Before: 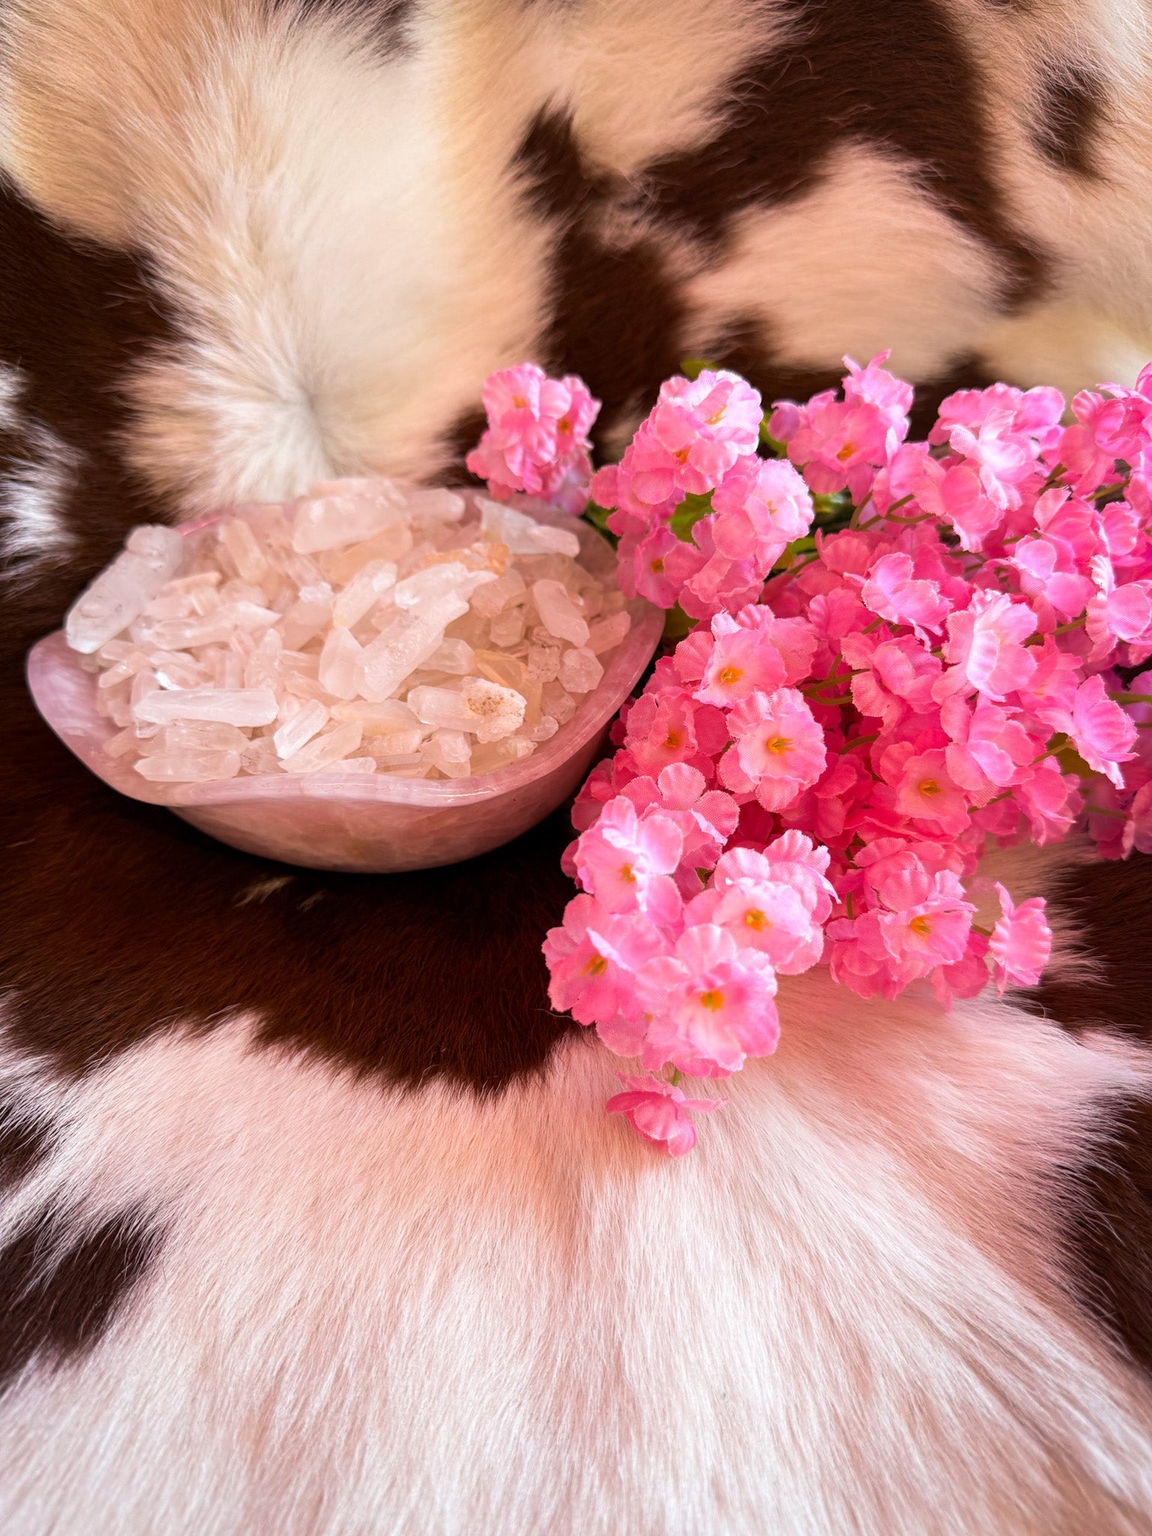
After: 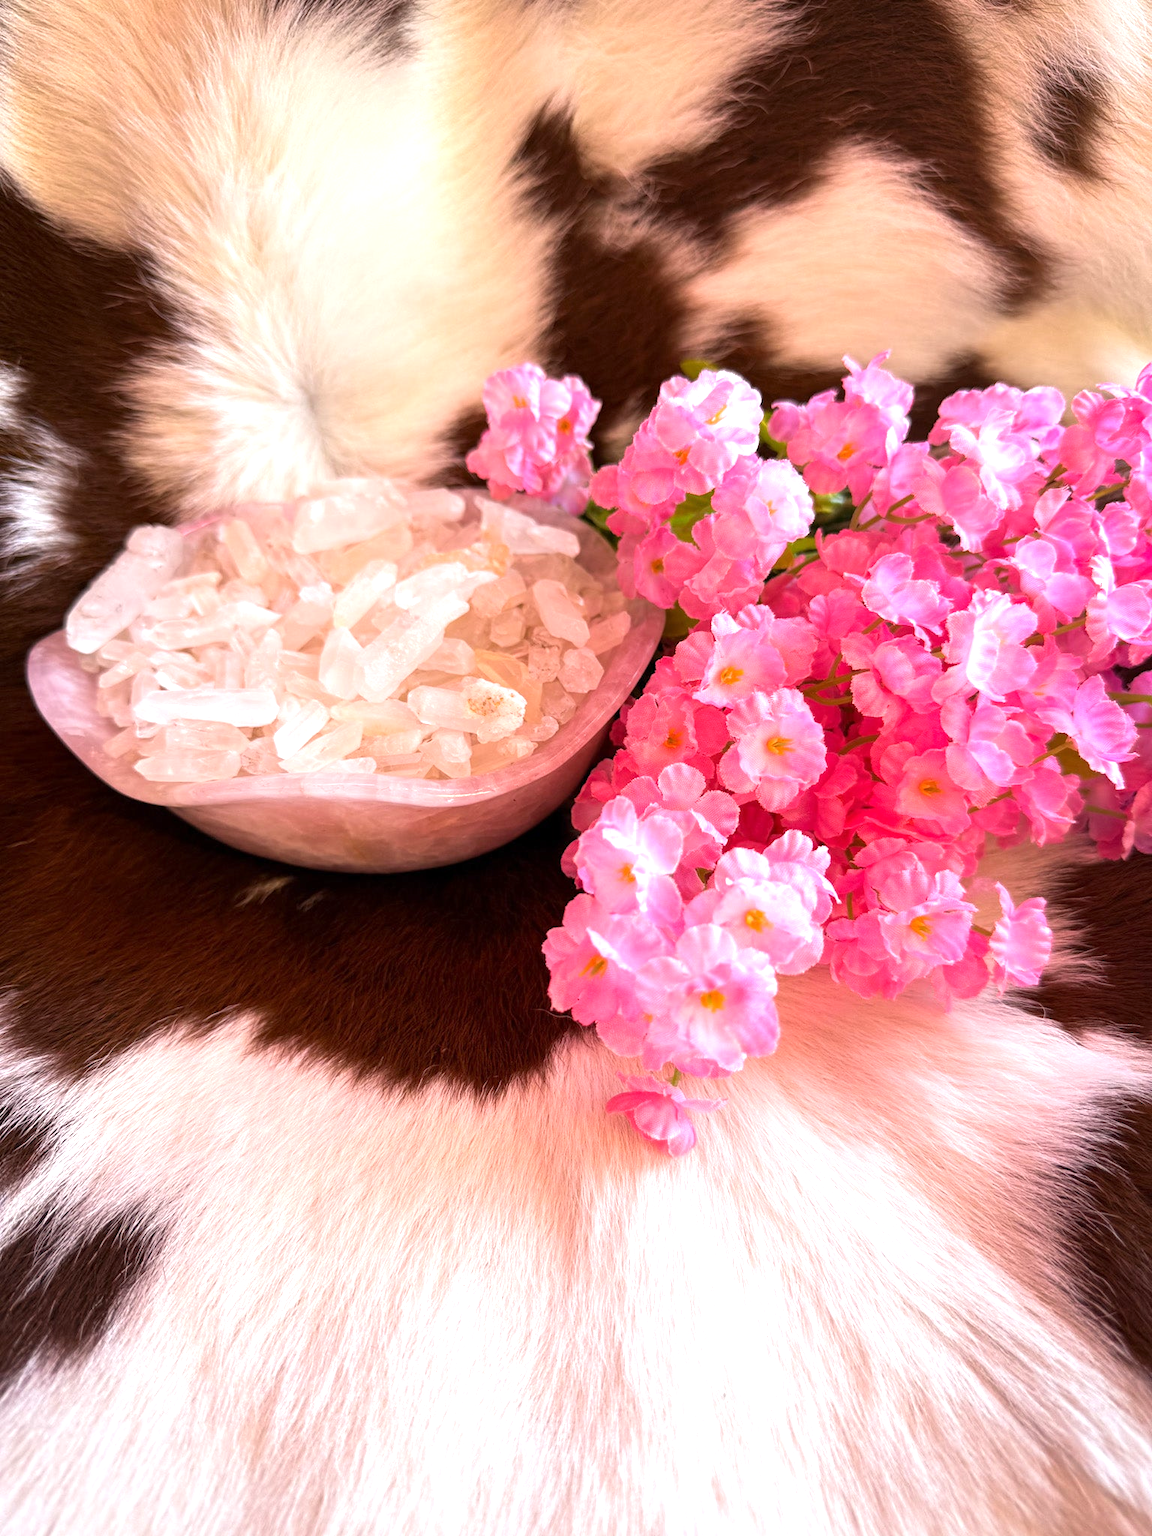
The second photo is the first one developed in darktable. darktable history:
rotate and perspective: crop left 0, crop top 0
exposure: exposure 0.564 EV, compensate highlight preservation false
